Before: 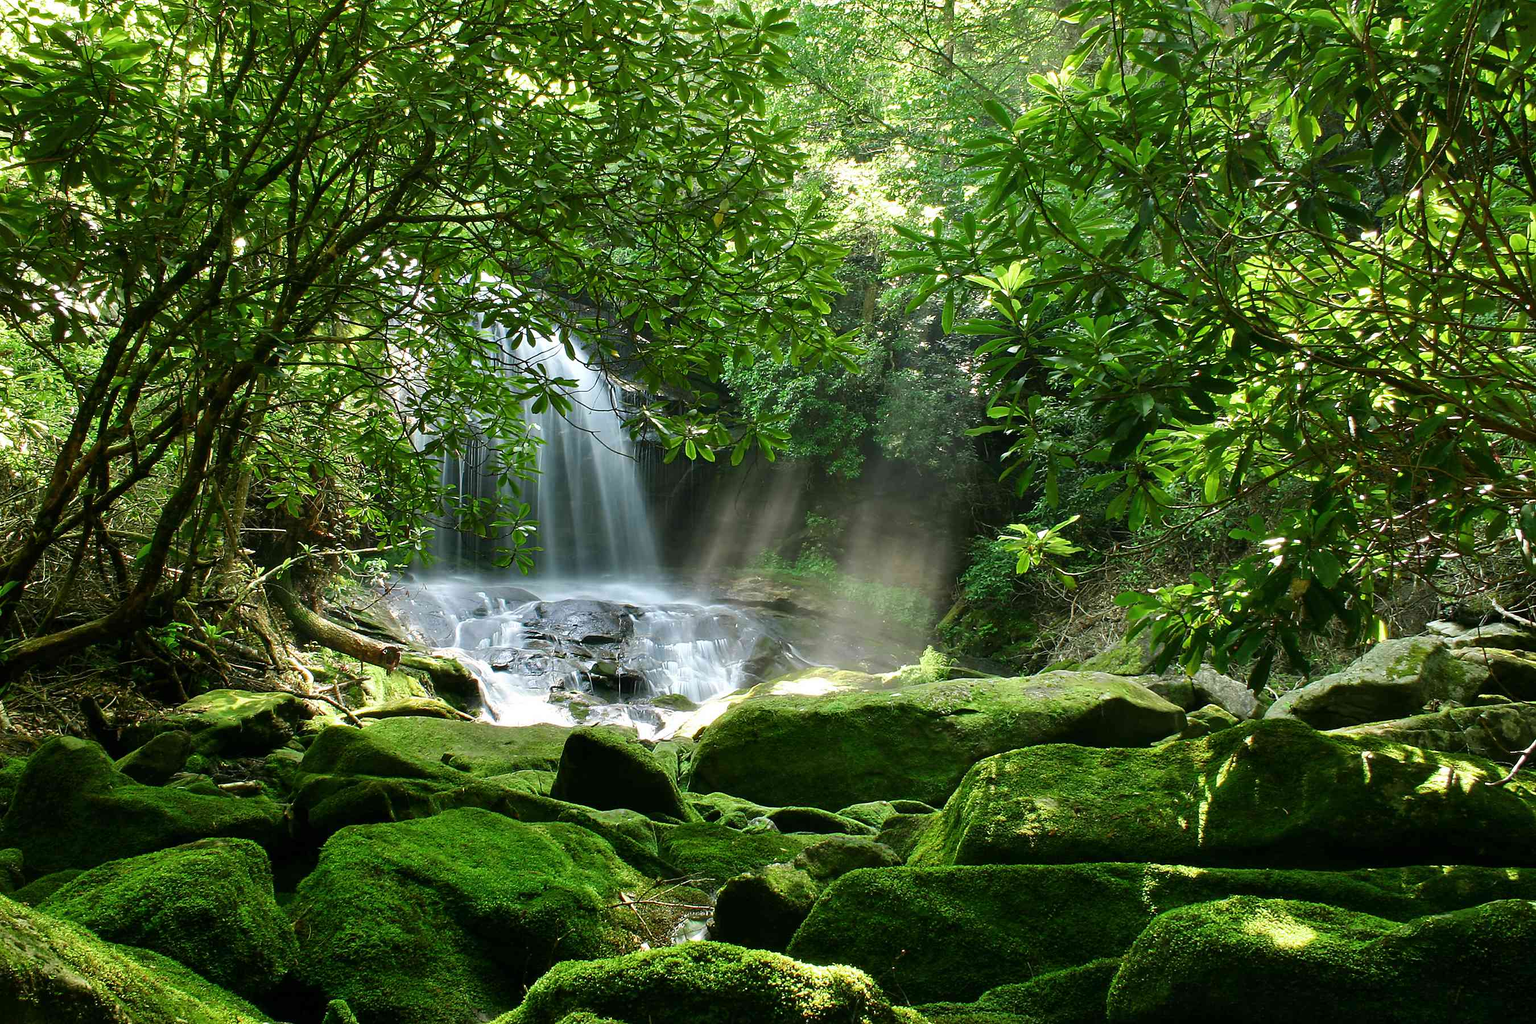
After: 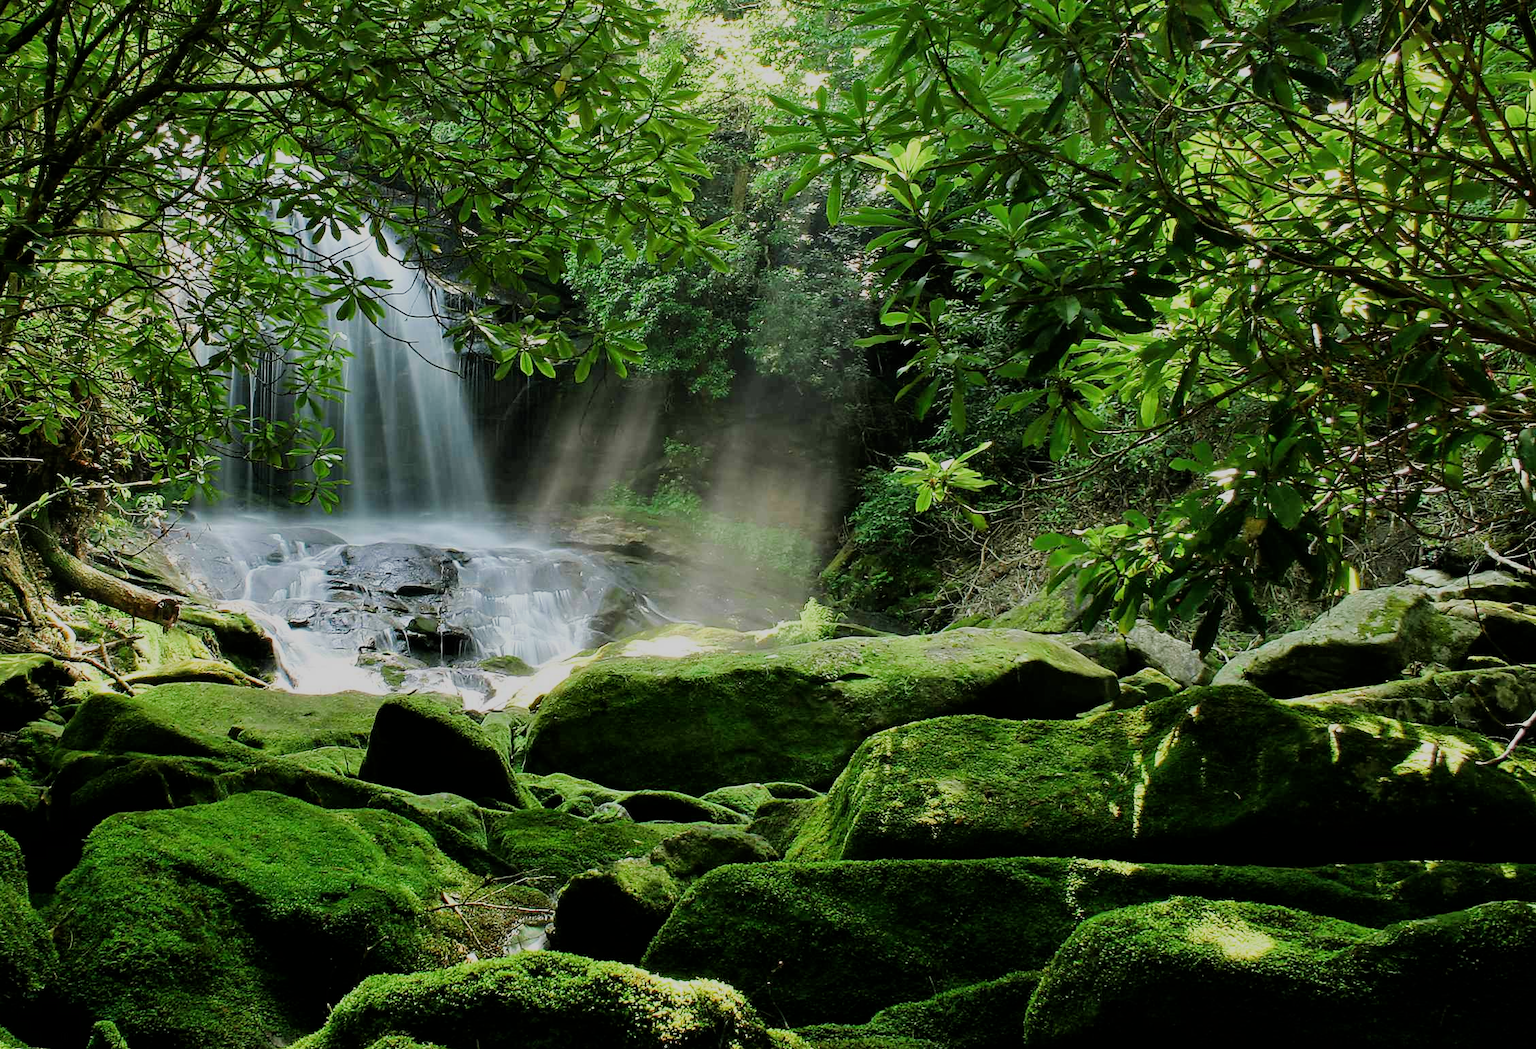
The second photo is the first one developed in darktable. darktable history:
crop: left 16.315%, top 14.246%
filmic rgb: black relative exposure -6.98 EV, white relative exposure 5.63 EV, hardness 2.86
